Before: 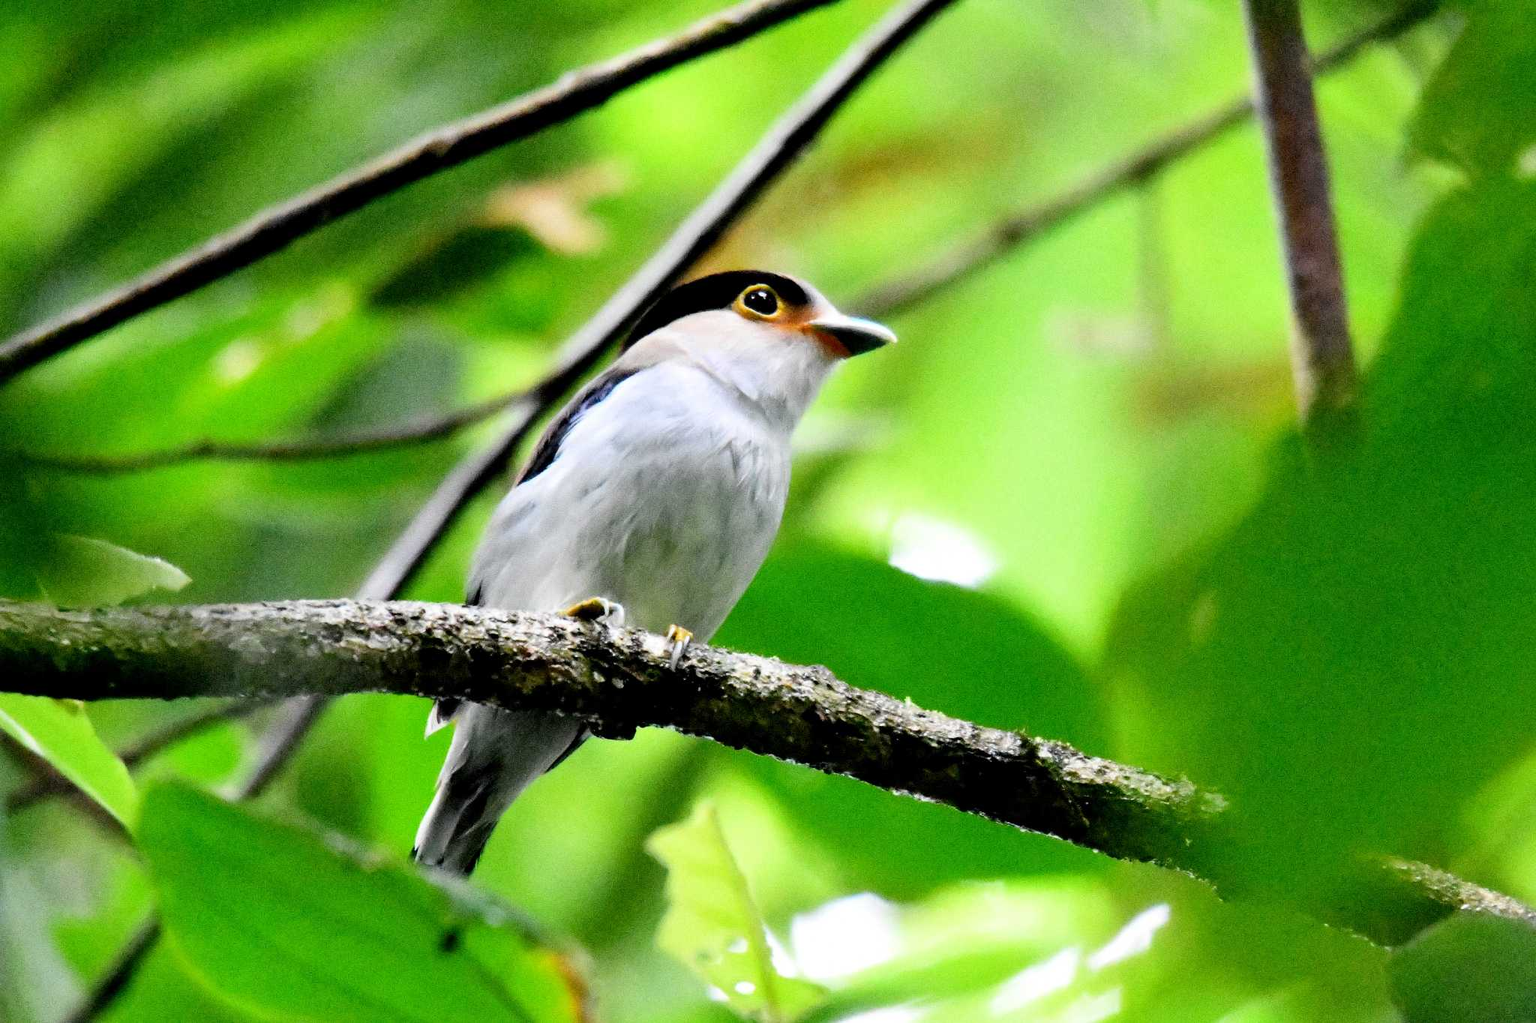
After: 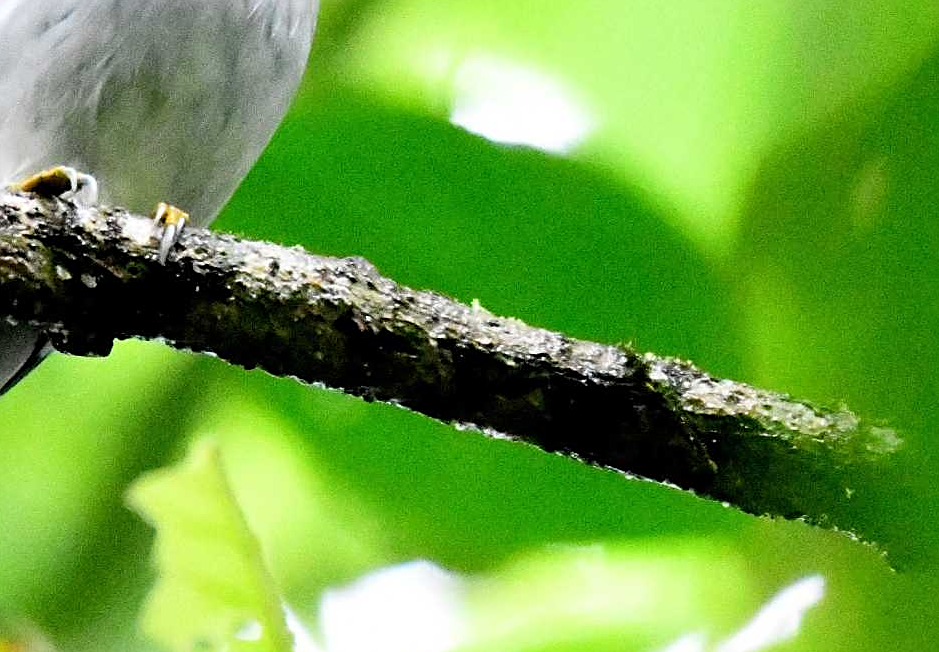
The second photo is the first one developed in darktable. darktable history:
levels: levels [0, 0.499, 1]
crop: left 35.897%, top 46.192%, right 18.208%, bottom 5.964%
sharpen: on, module defaults
